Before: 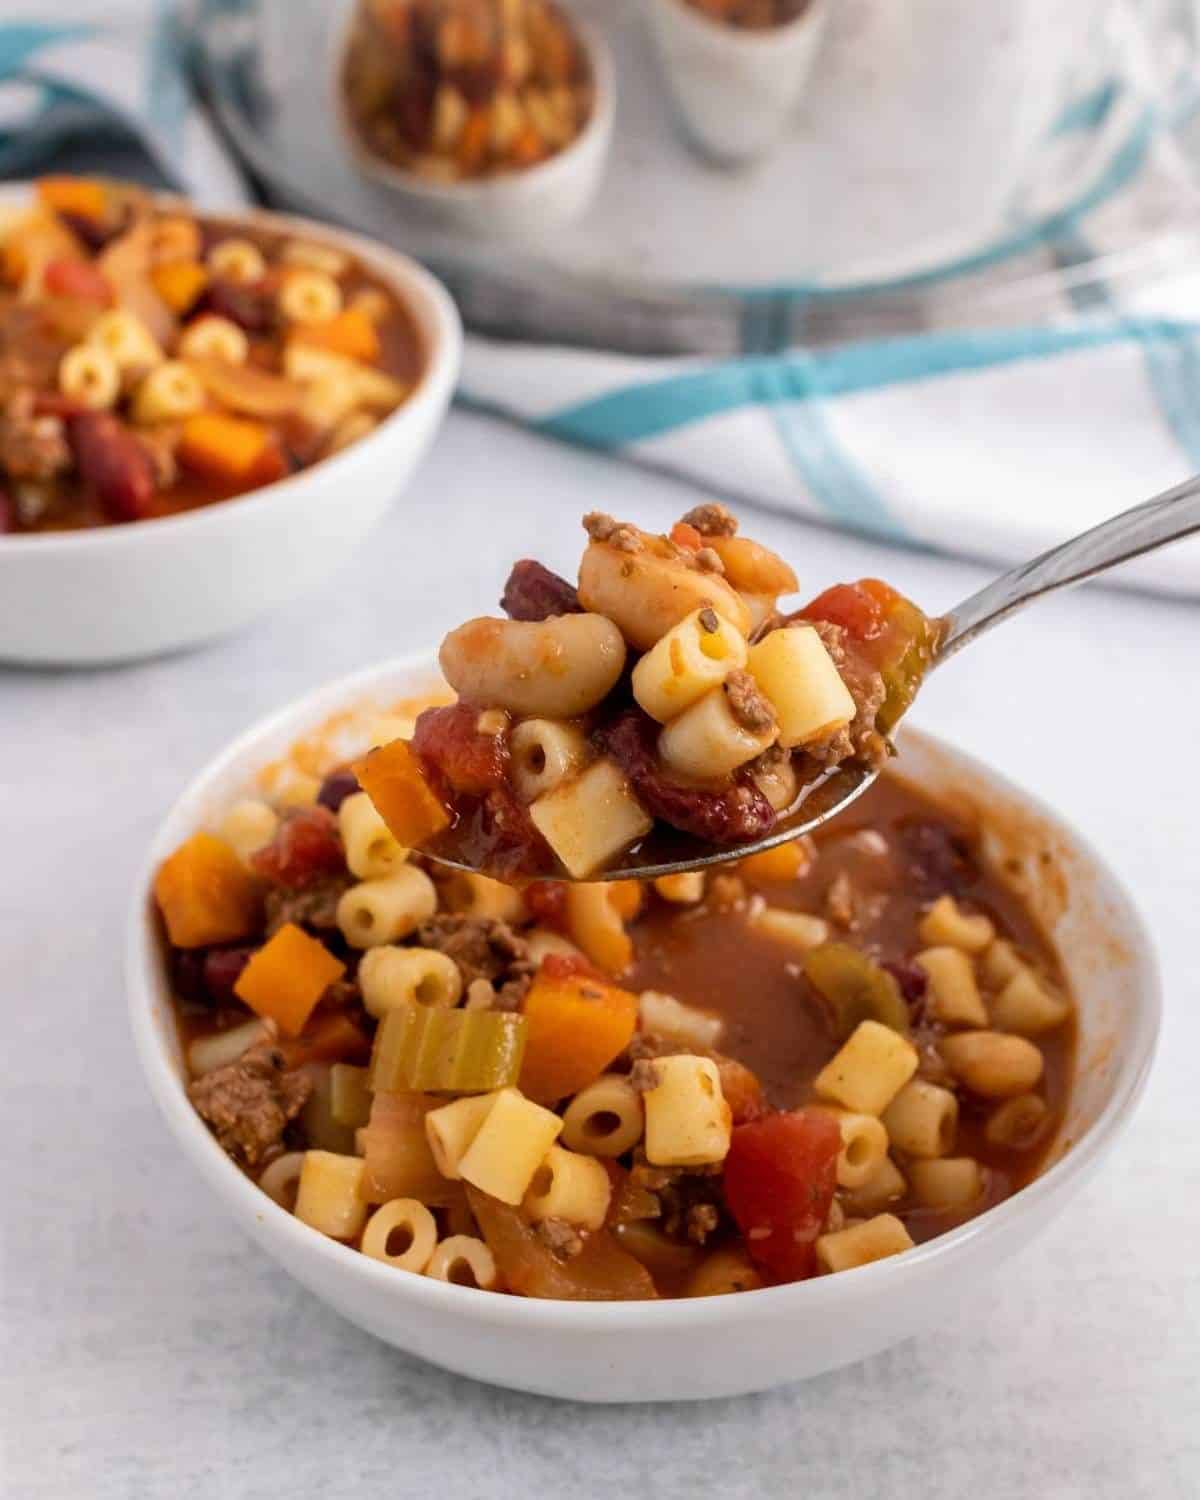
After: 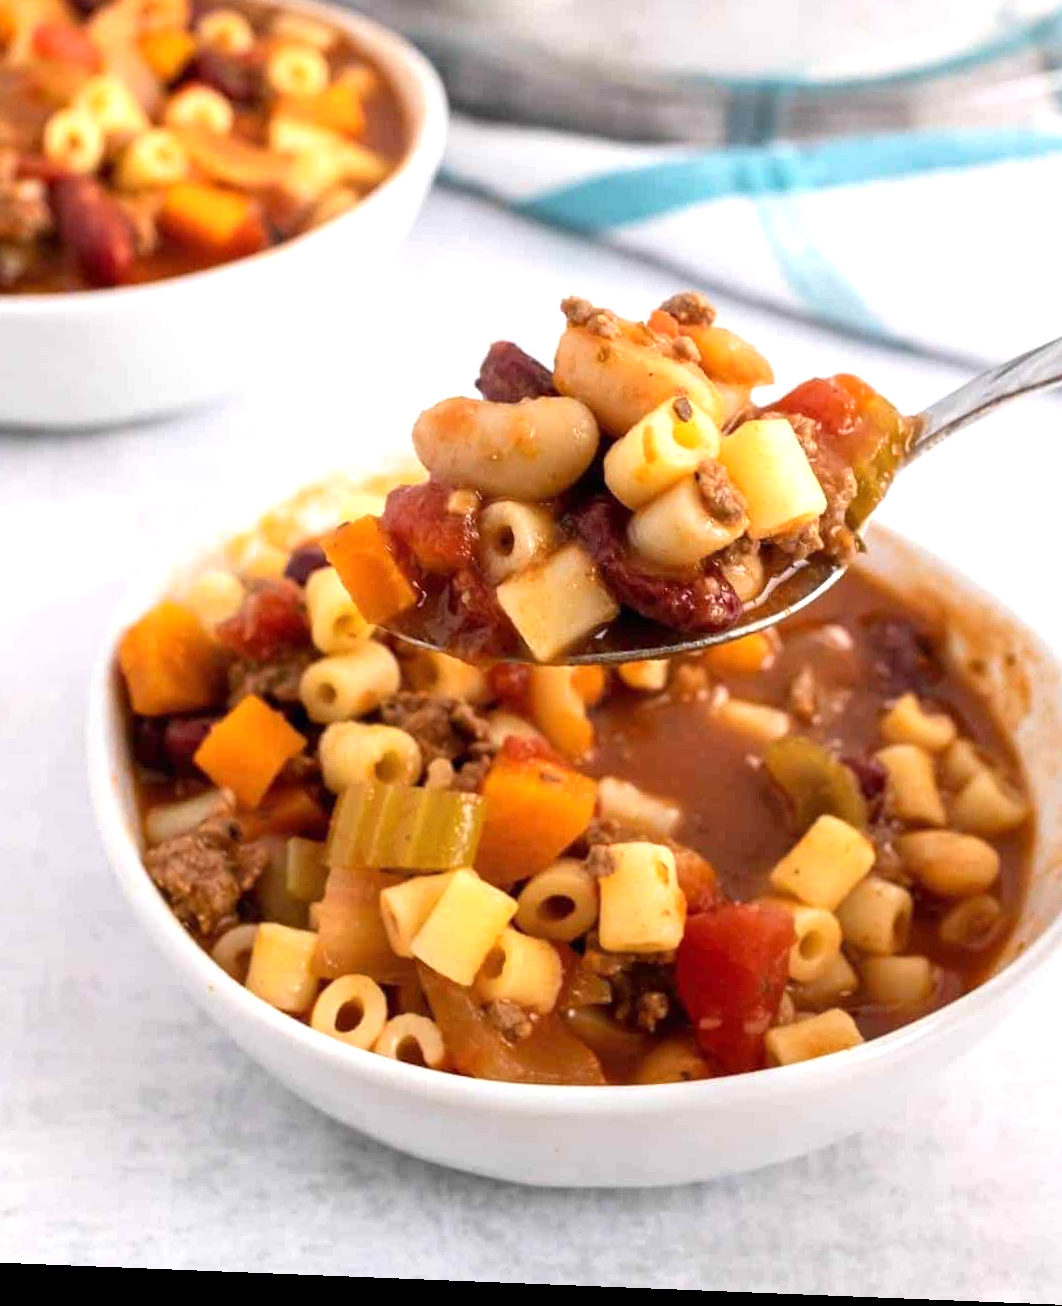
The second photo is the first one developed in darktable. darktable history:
exposure: exposure 0.64 EV, compensate highlight preservation false
rotate and perspective: rotation 2.27°, automatic cropping off
crop and rotate: left 4.842%, top 15.51%, right 10.668%
